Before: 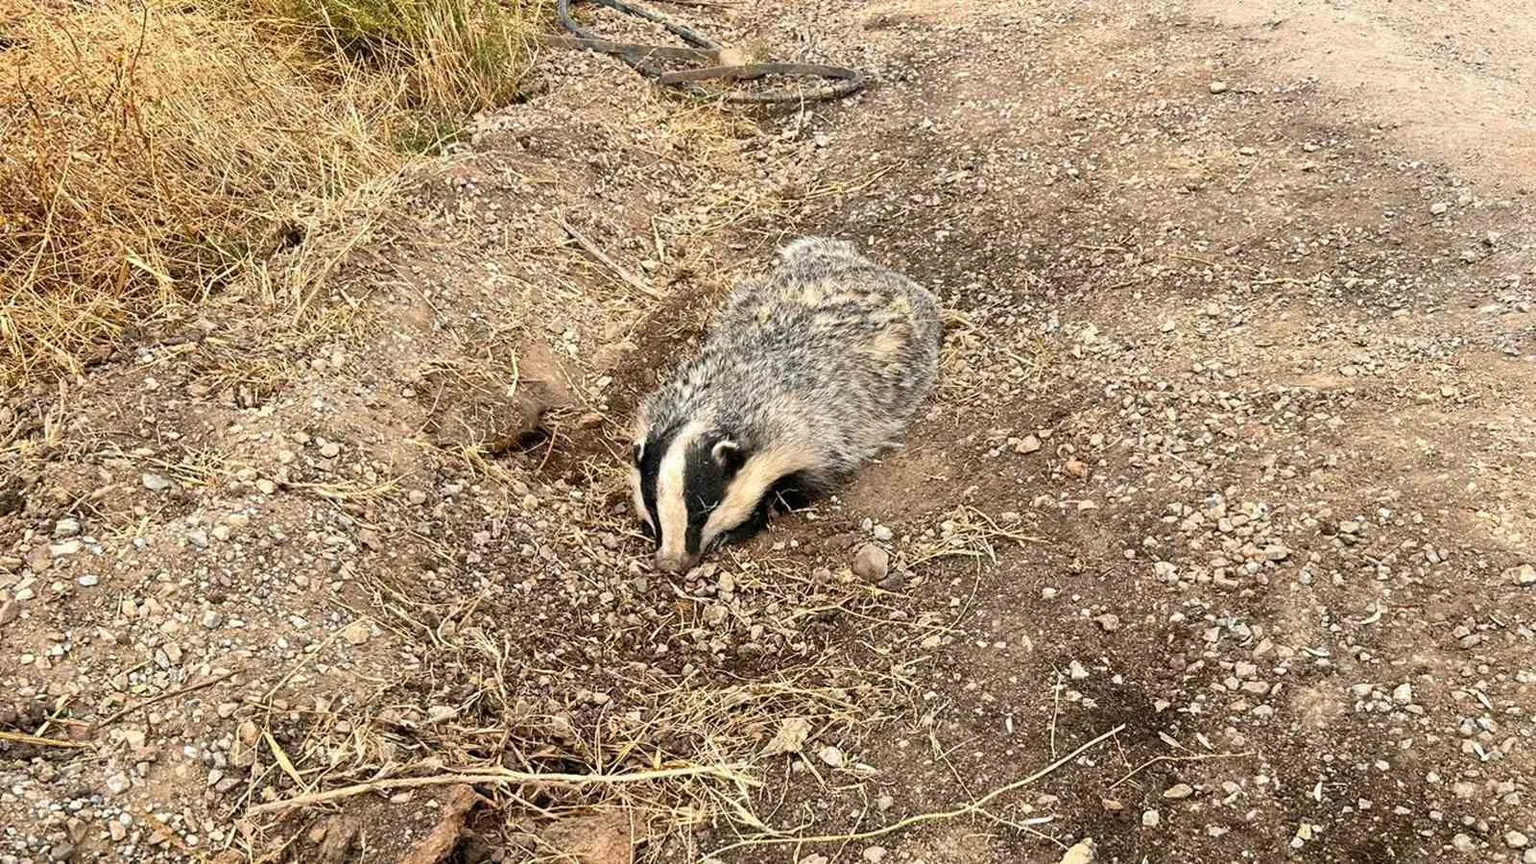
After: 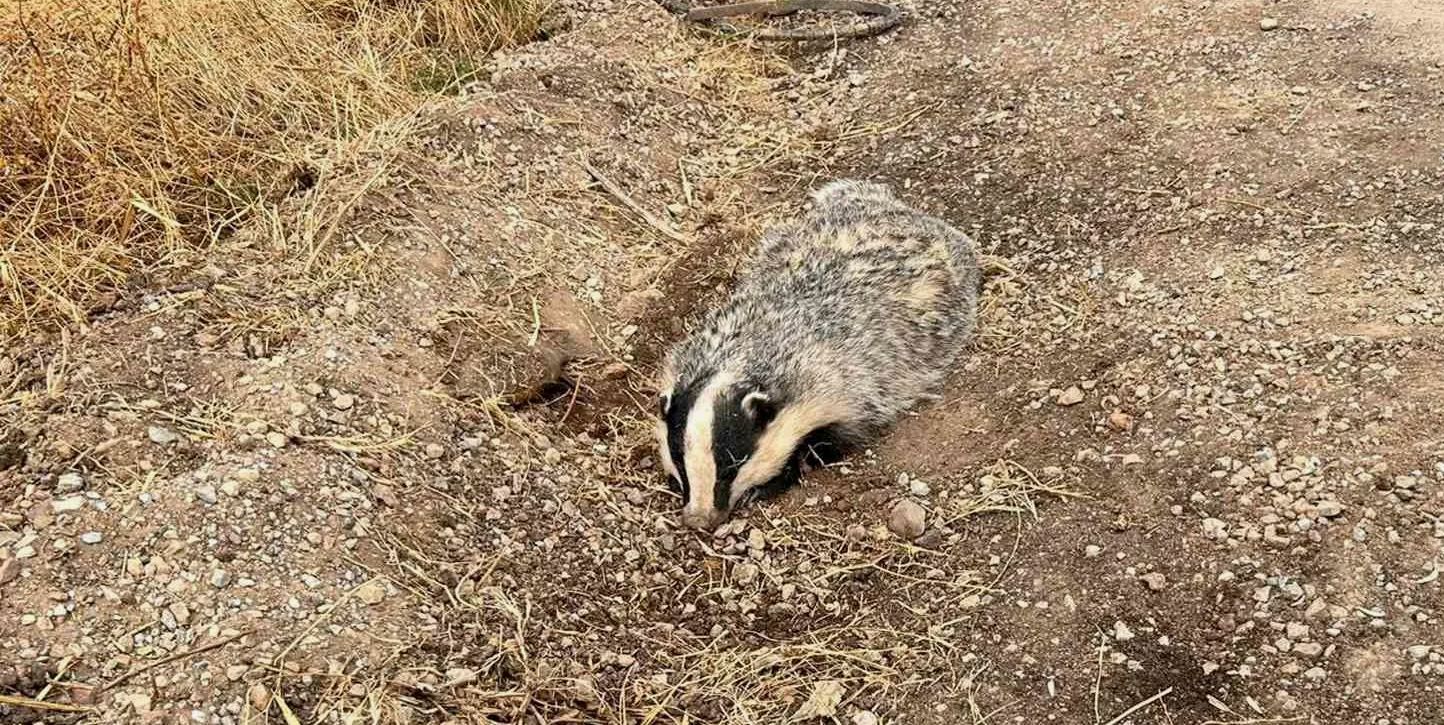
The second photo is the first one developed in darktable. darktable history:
exposure: black level correction 0.001, exposure -0.125 EV, compensate exposure bias true, compensate highlight preservation false
crop: top 7.49%, right 9.717%, bottom 11.943%
